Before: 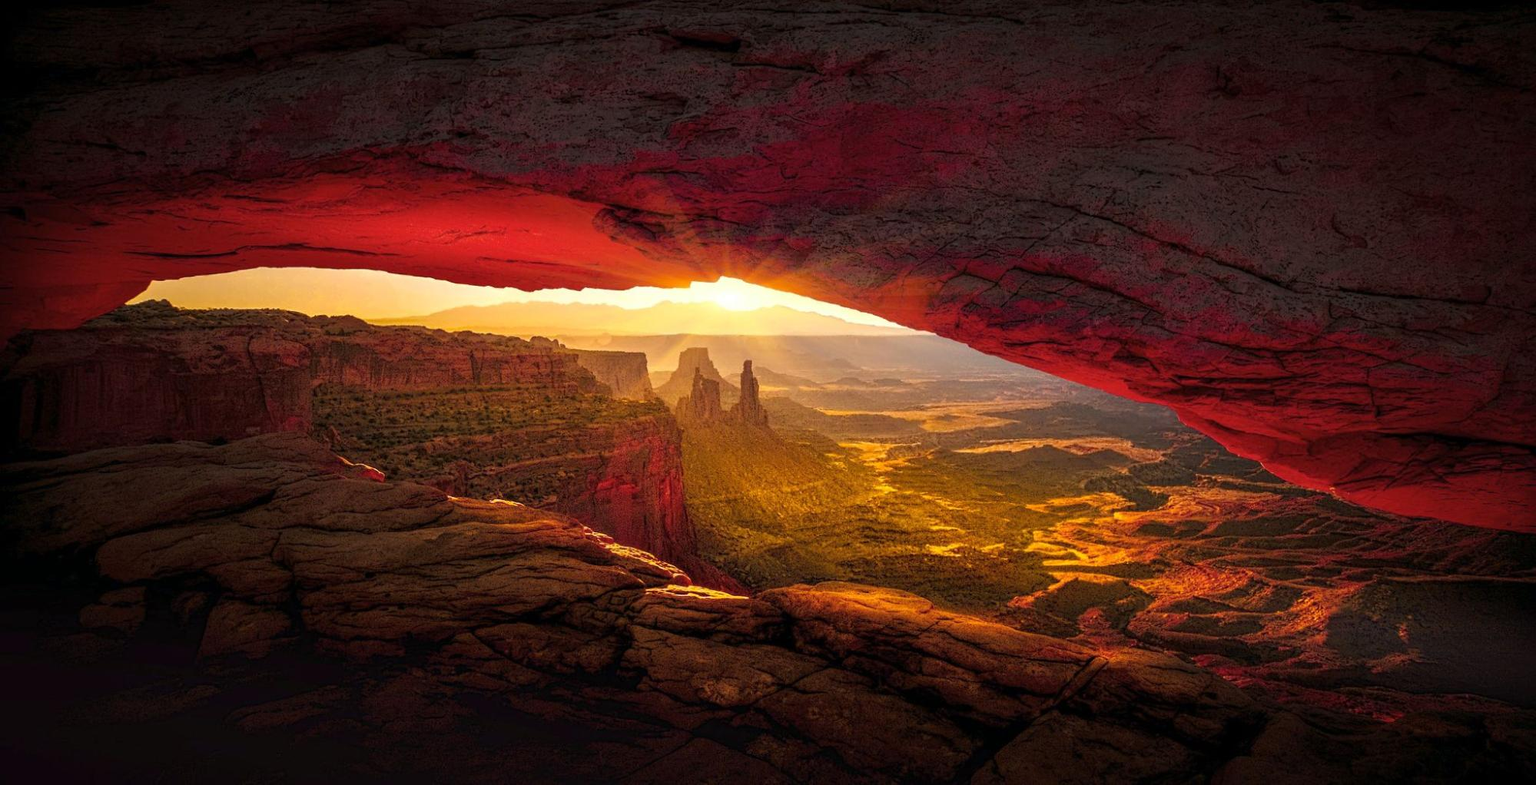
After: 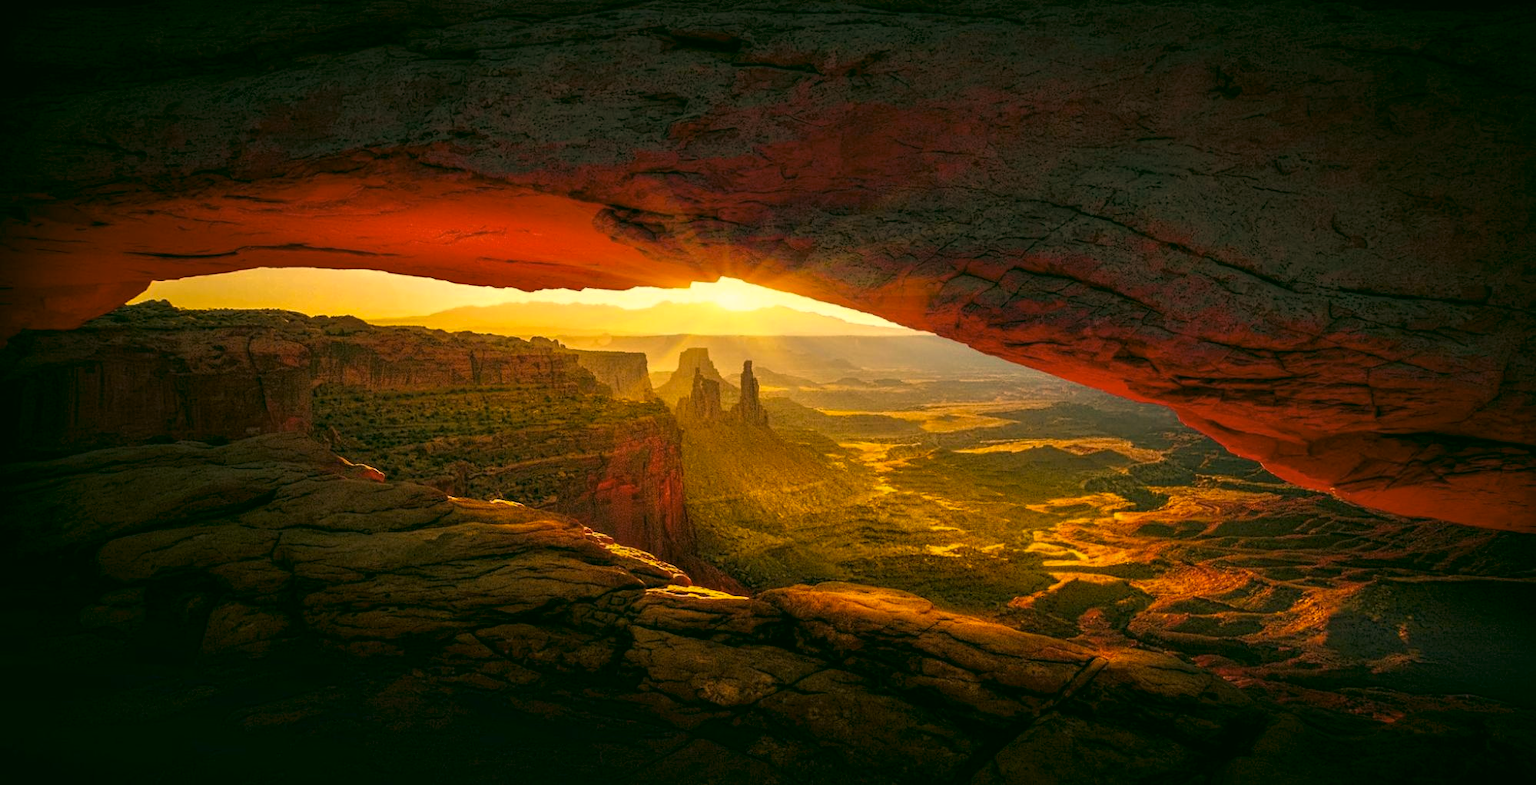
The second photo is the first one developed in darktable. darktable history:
color correction: highlights a* 4.77, highlights b* 24.28, shadows a* -15.56, shadows b* 3.75
